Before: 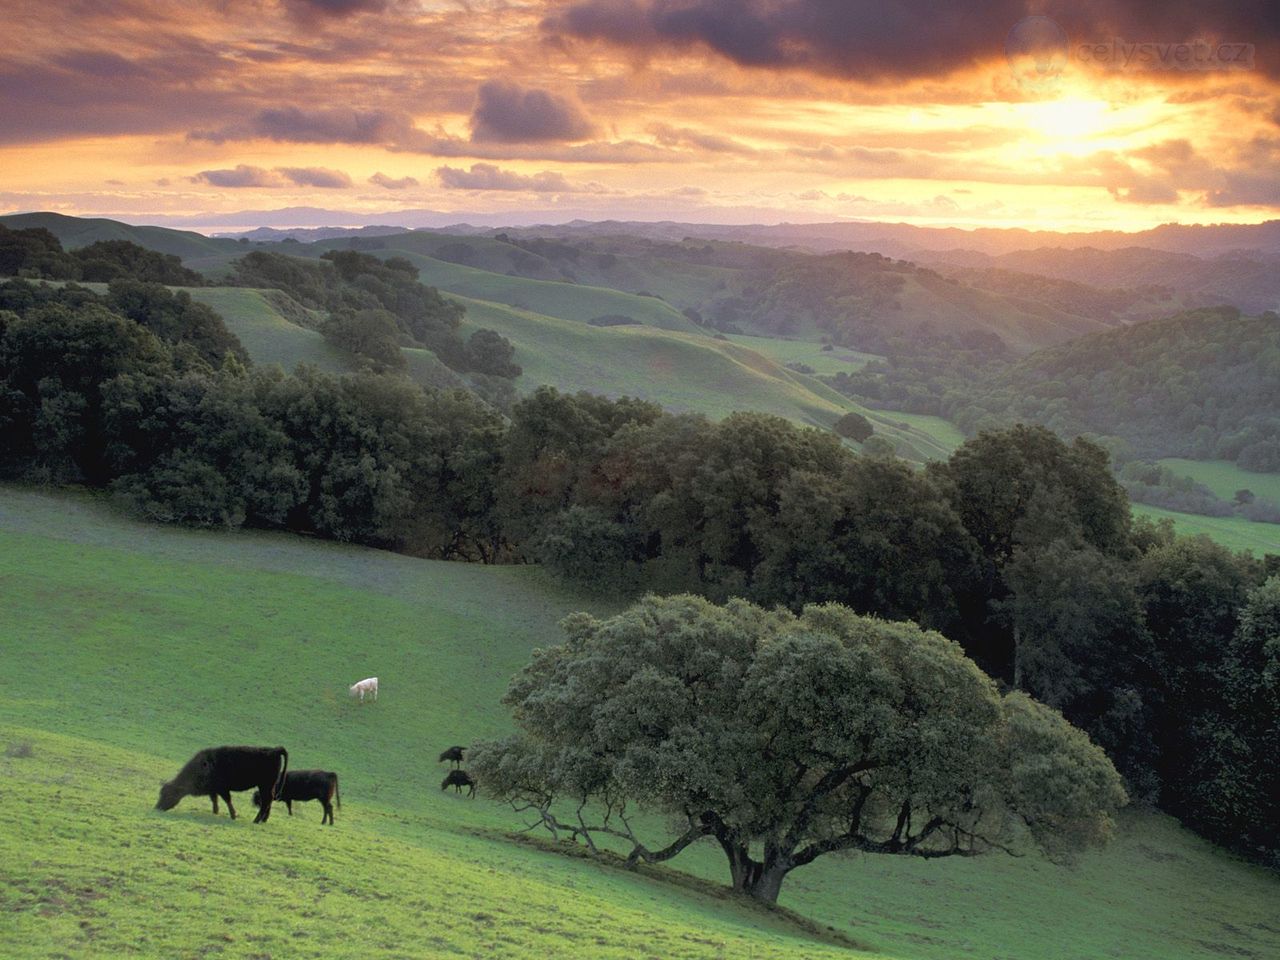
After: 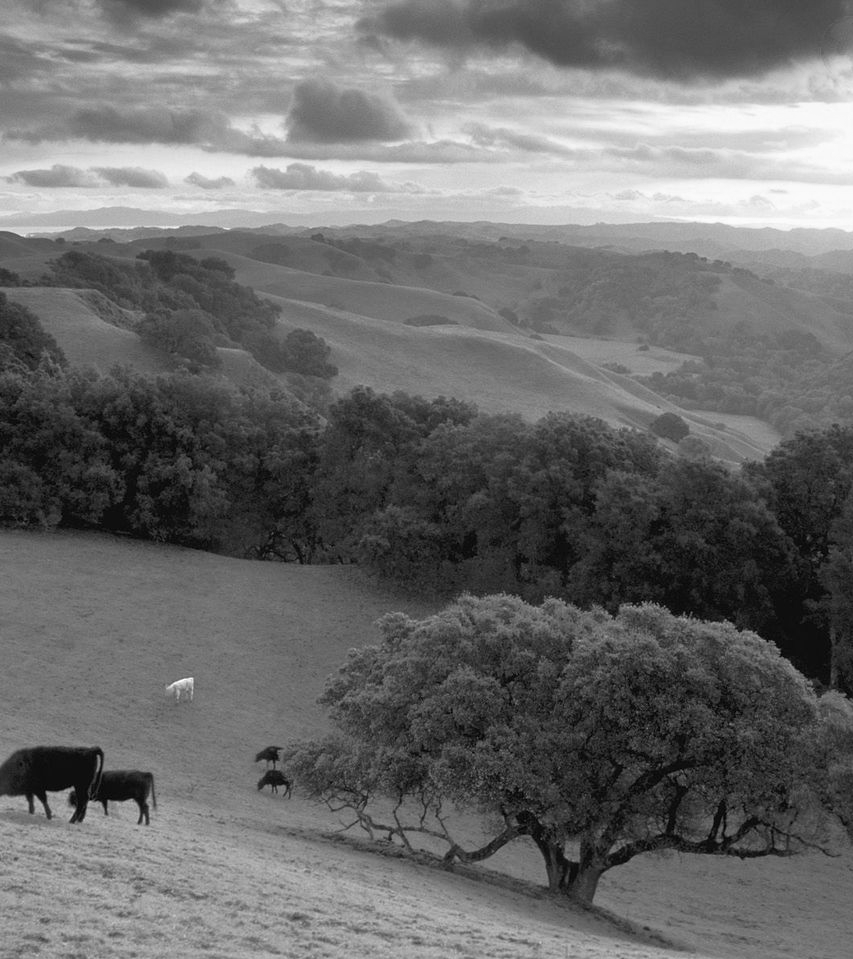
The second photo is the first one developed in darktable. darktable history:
monochrome: on, module defaults
crop and rotate: left 14.436%, right 18.898%
